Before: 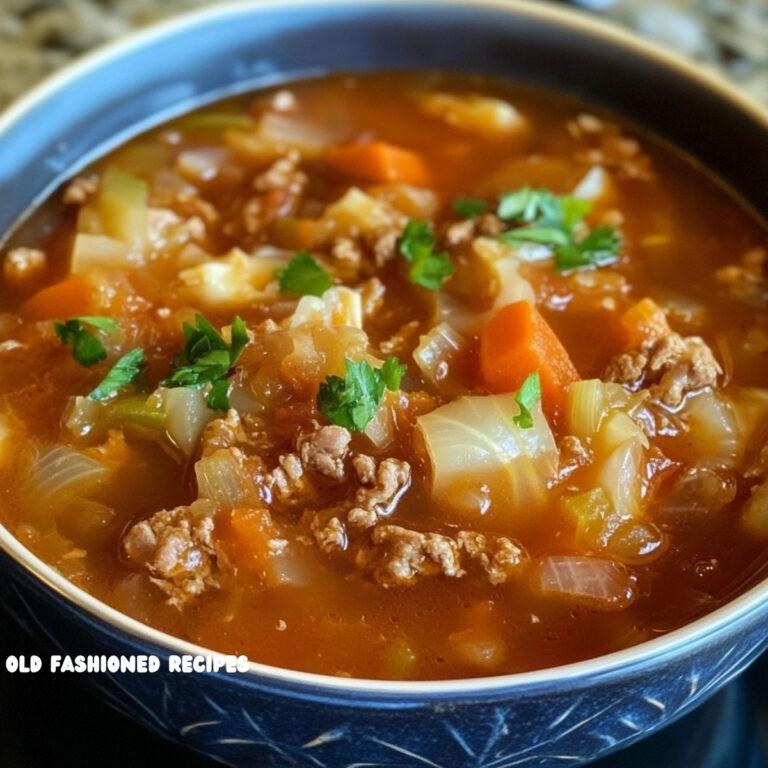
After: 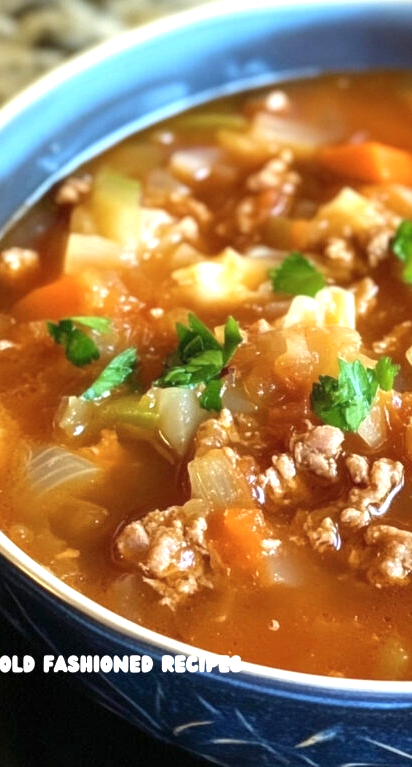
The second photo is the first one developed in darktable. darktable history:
color zones: curves: ch0 [(0.224, 0.526) (0.75, 0.5)]; ch1 [(0.055, 0.526) (0.224, 0.761) (0.377, 0.526) (0.75, 0.5)], mix -120.98%
crop: left 0.983%, right 45.28%, bottom 0.085%
exposure: exposure 0.818 EV, compensate highlight preservation false
